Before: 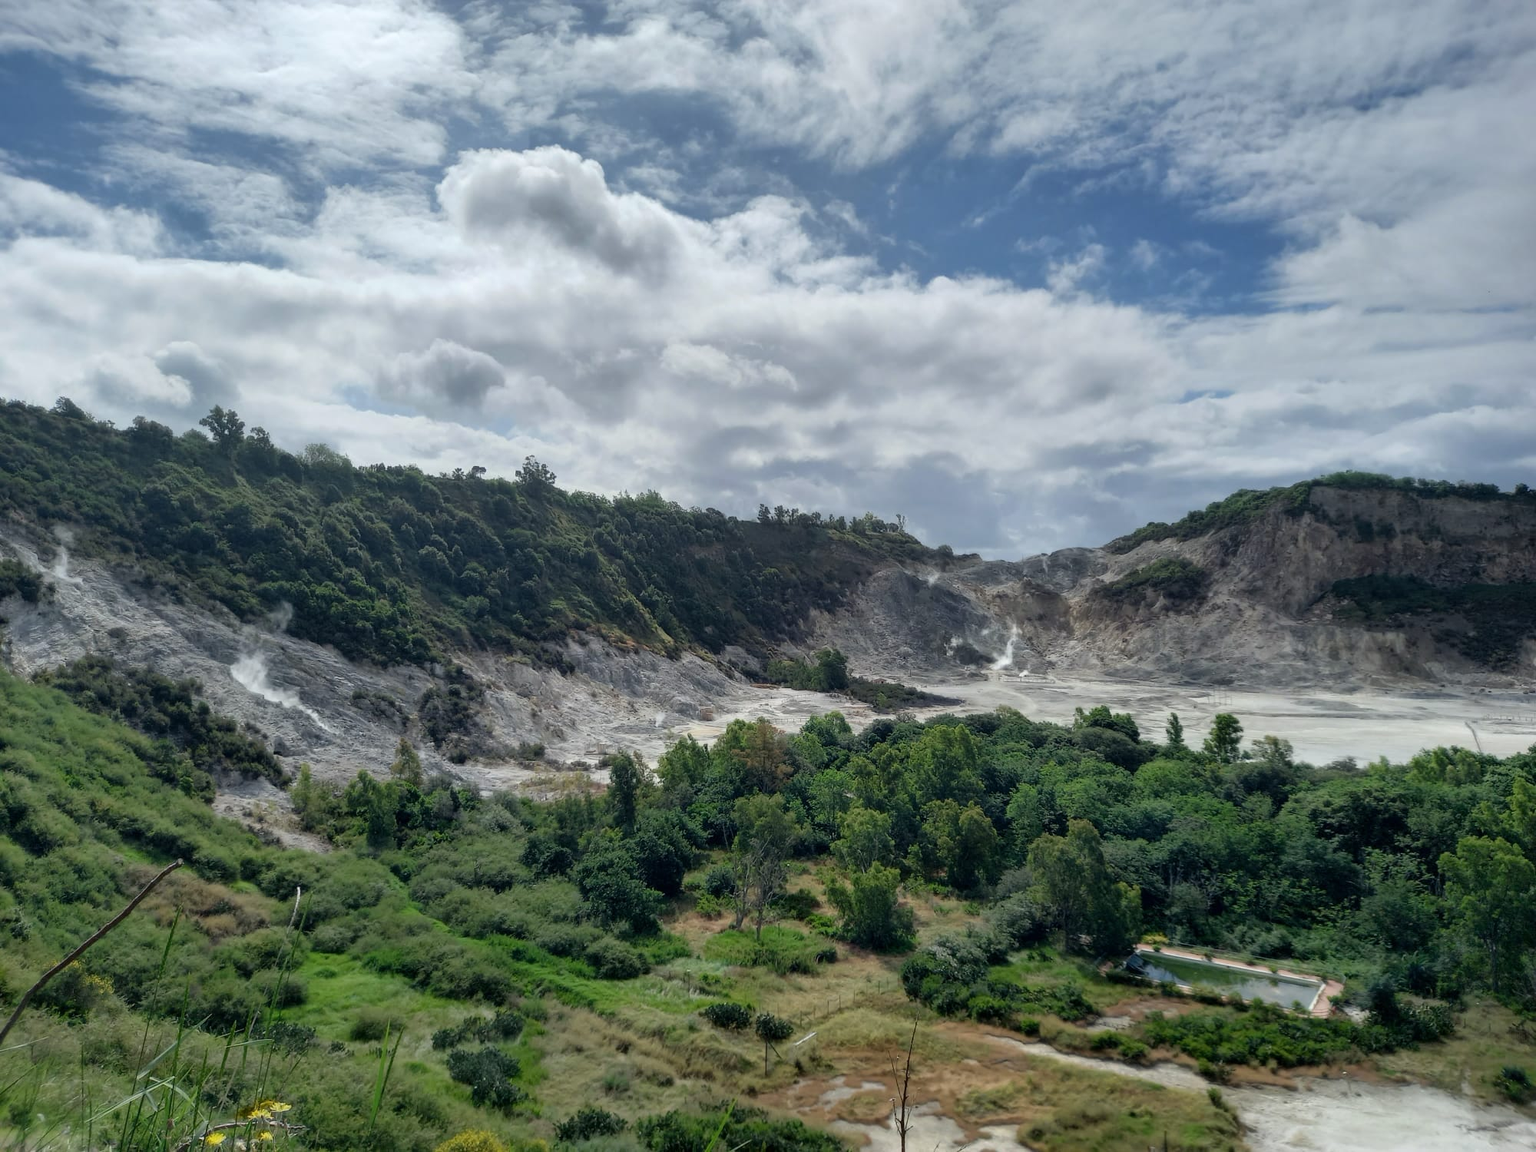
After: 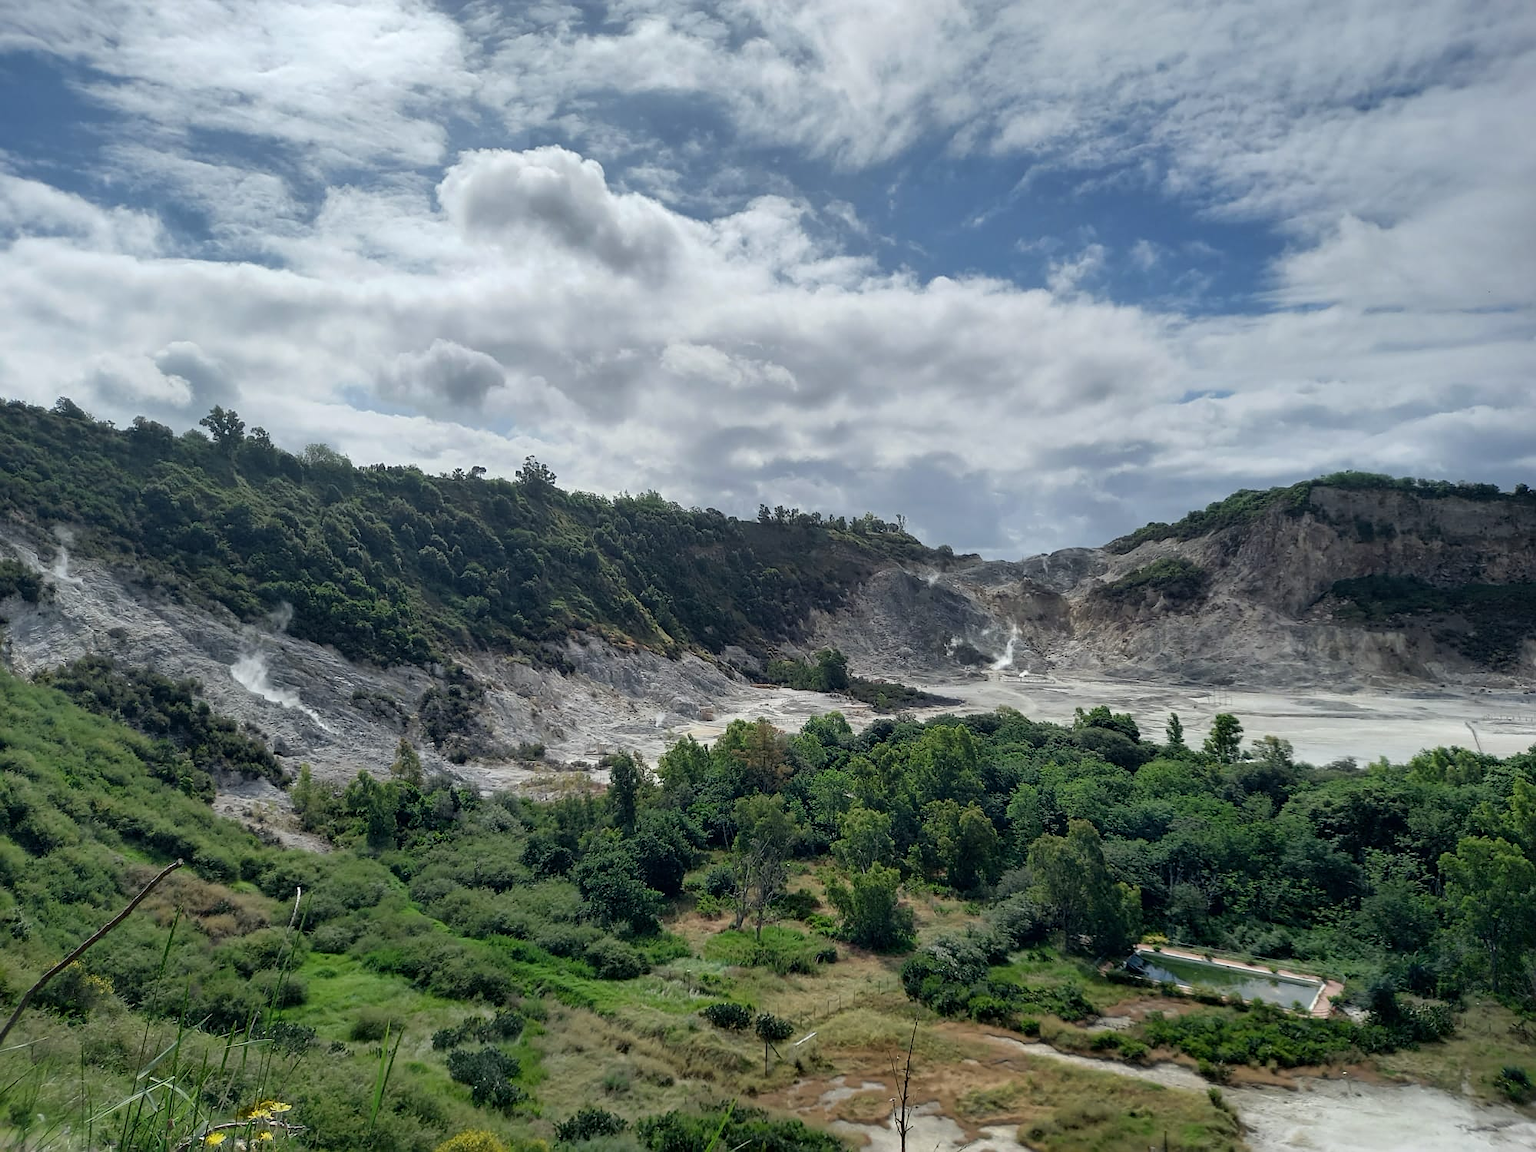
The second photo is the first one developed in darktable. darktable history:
sharpen: amount 0.467
